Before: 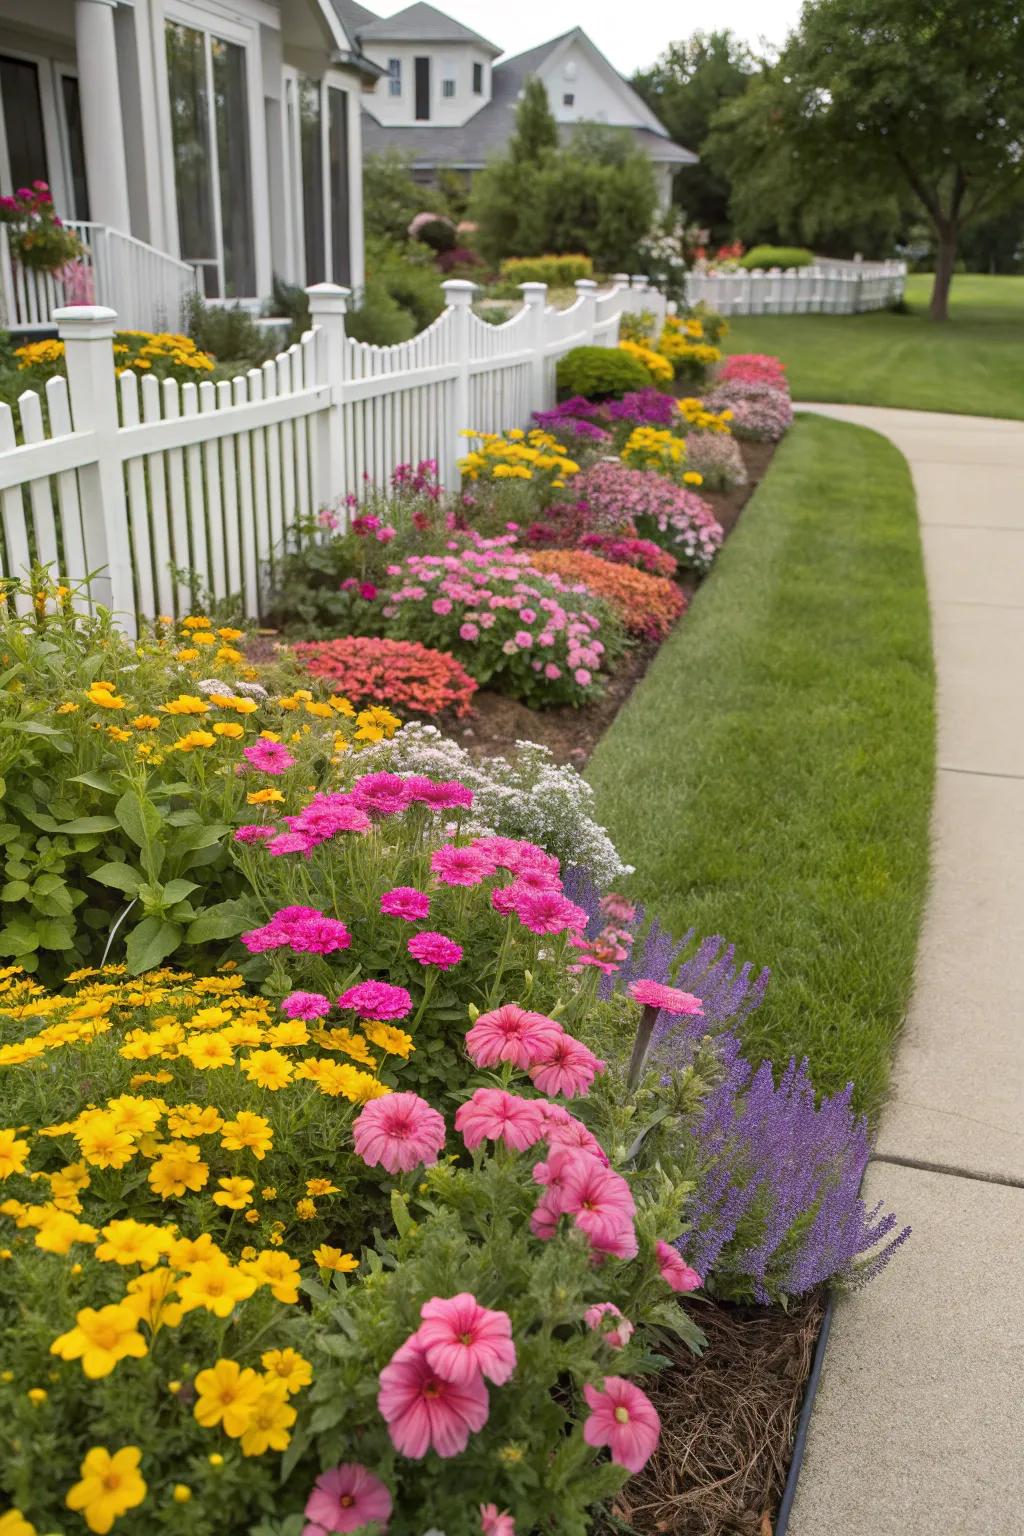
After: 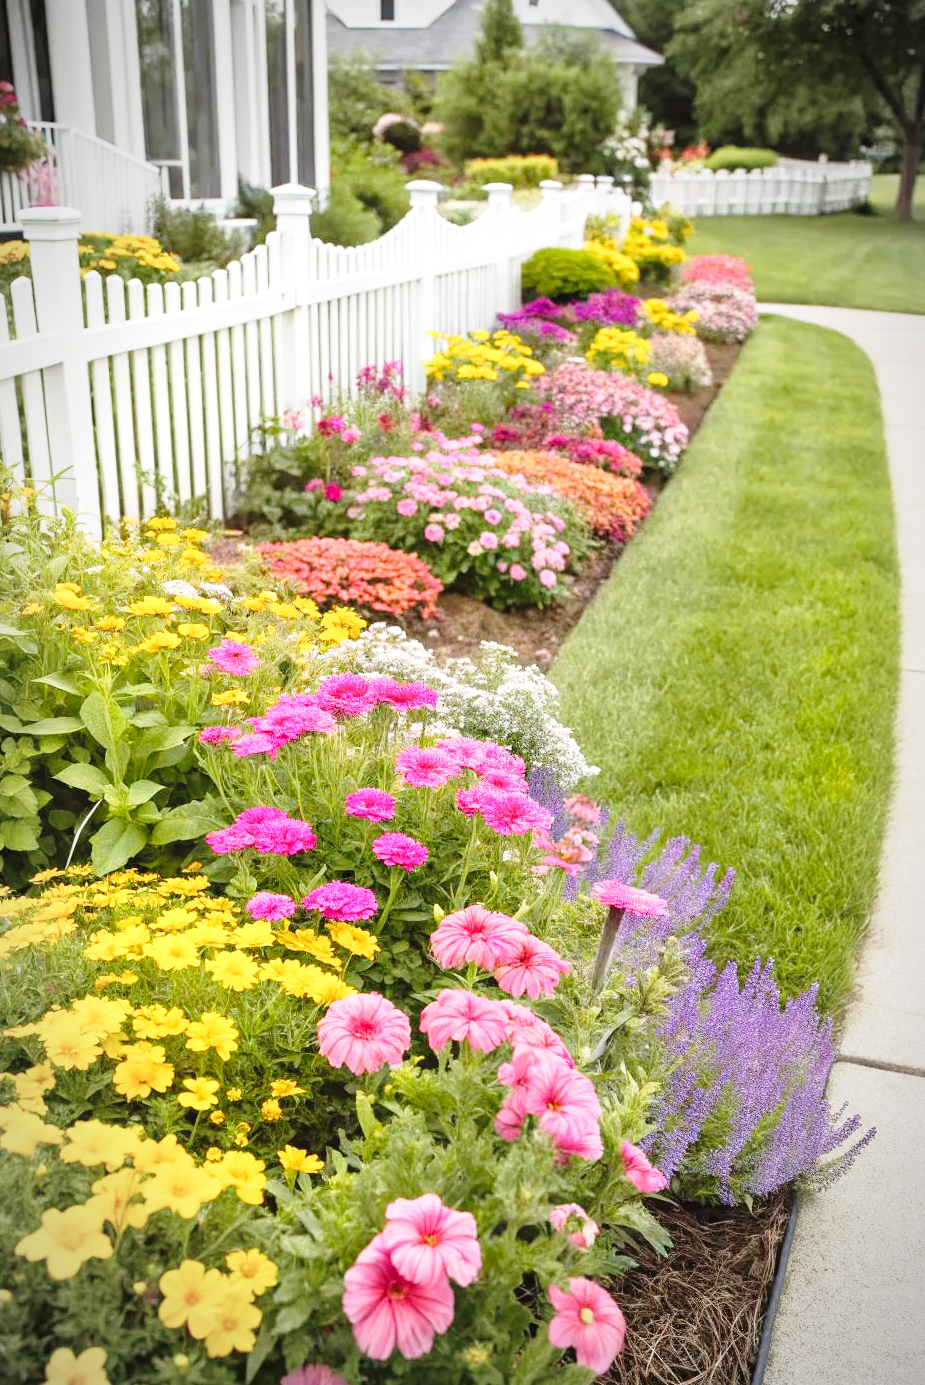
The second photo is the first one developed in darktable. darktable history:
exposure: black level correction -0.002, exposure 0.529 EV, compensate highlight preservation false
base curve: curves: ch0 [(0, 0) (0.028, 0.03) (0.121, 0.232) (0.46, 0.748) (0.859, 0.968) (1, 1)], preserve colors none
vignetting: fall-off start 81.87%, fall-off radius 62.55%, automatic ratio true, width/height ratio 1.421, unbound false
crop: left 3.499%, top 6.509%, right 6.085%, bottom 3.279%
